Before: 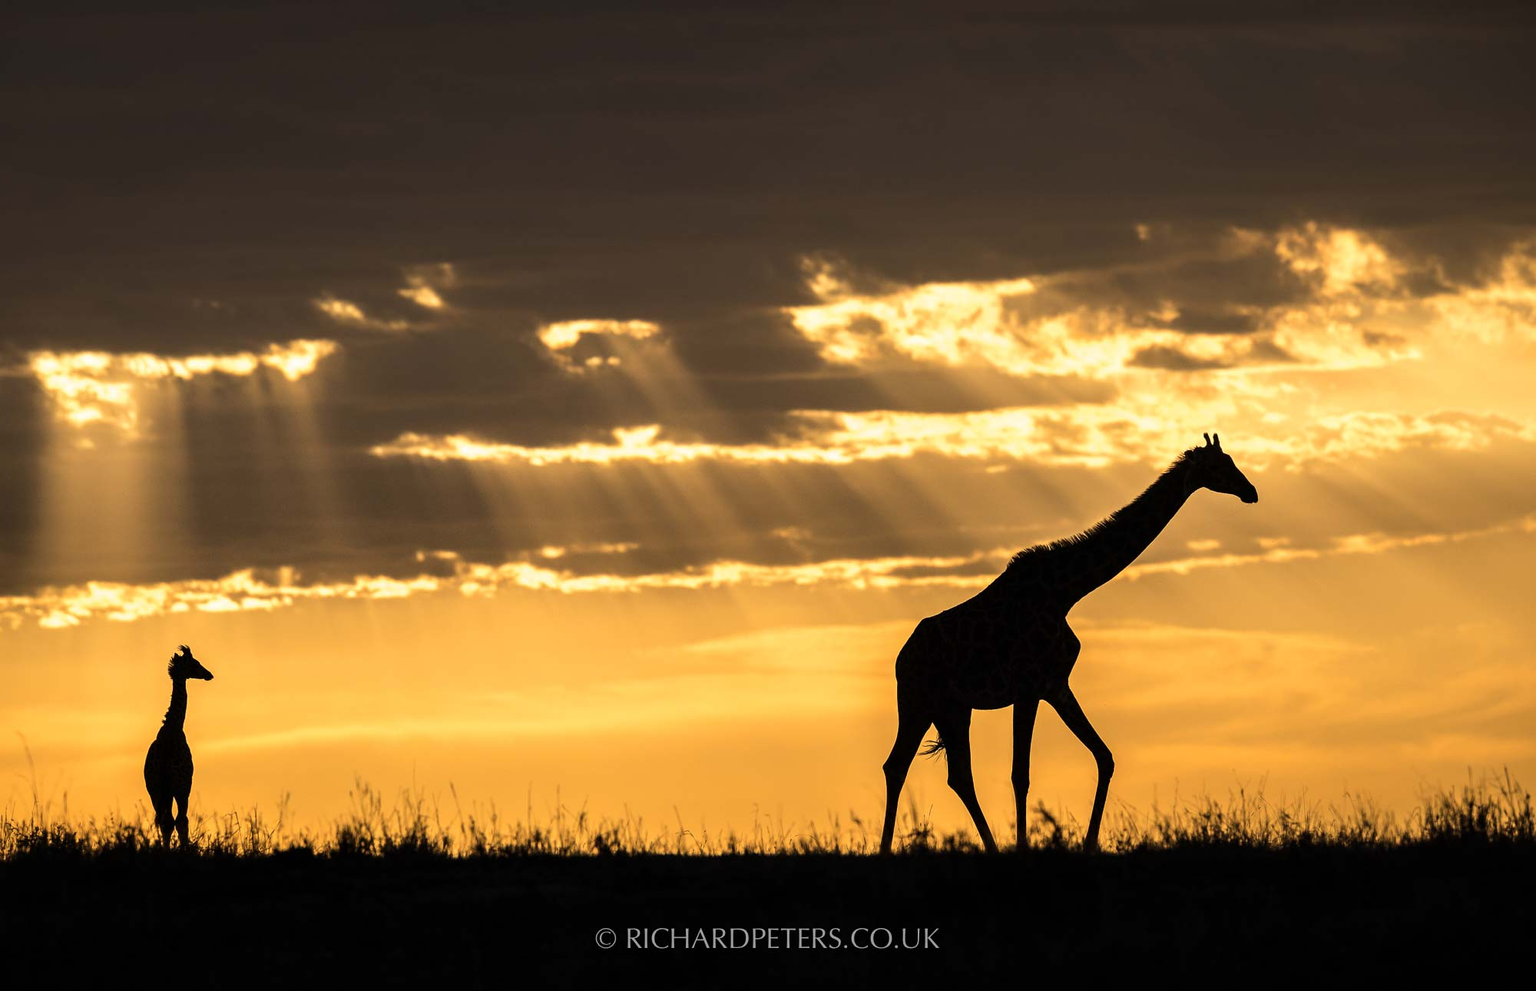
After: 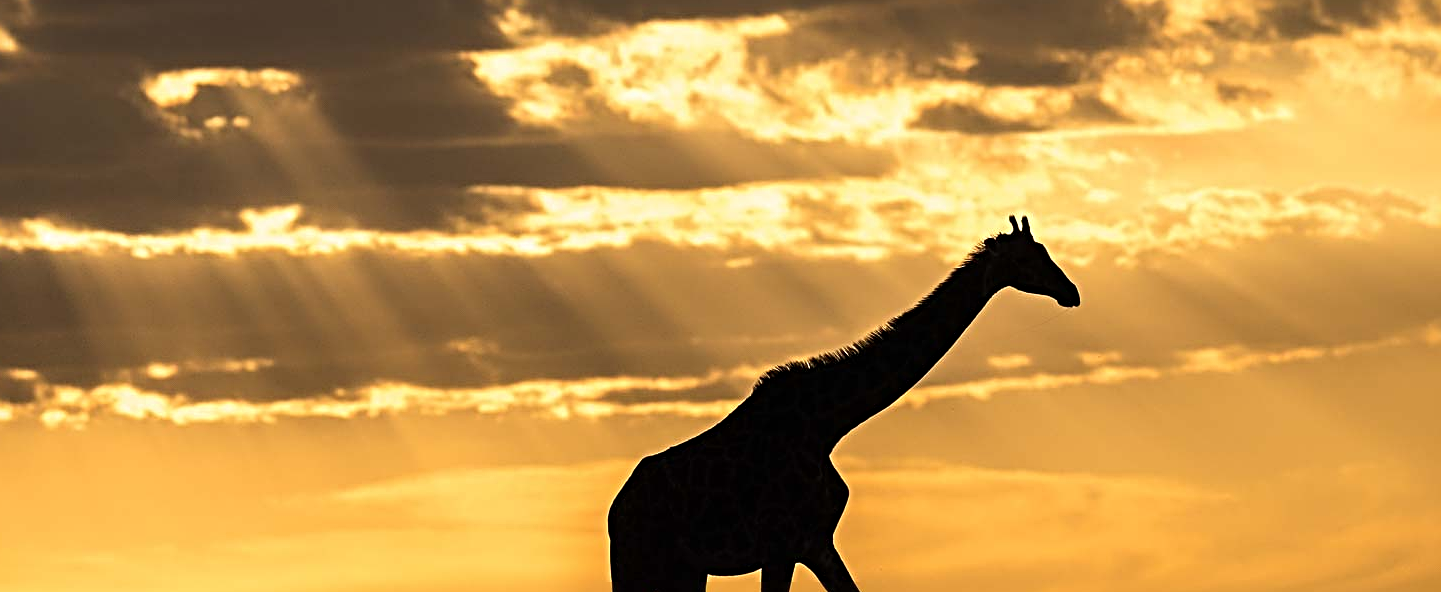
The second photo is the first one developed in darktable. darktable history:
crop and rotate: left 27.938%, top 27.046%, bottom 27.046%
sharpen: radius 4
